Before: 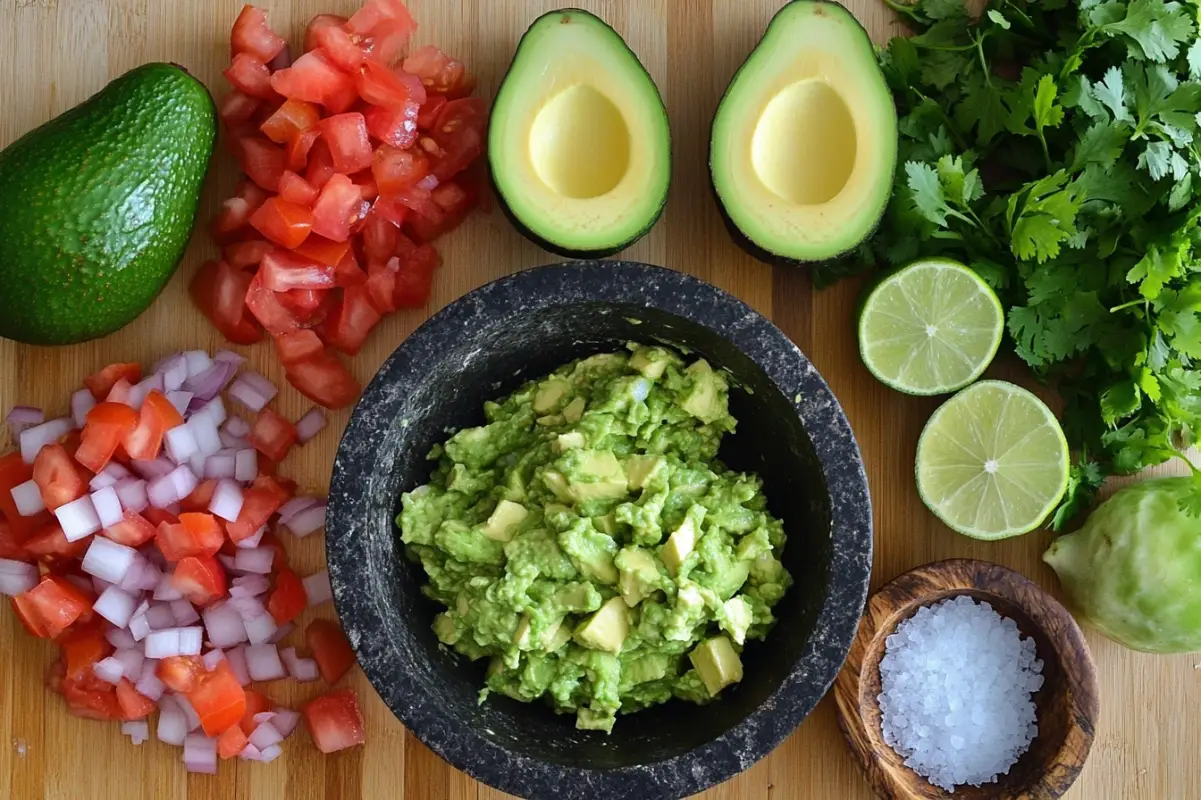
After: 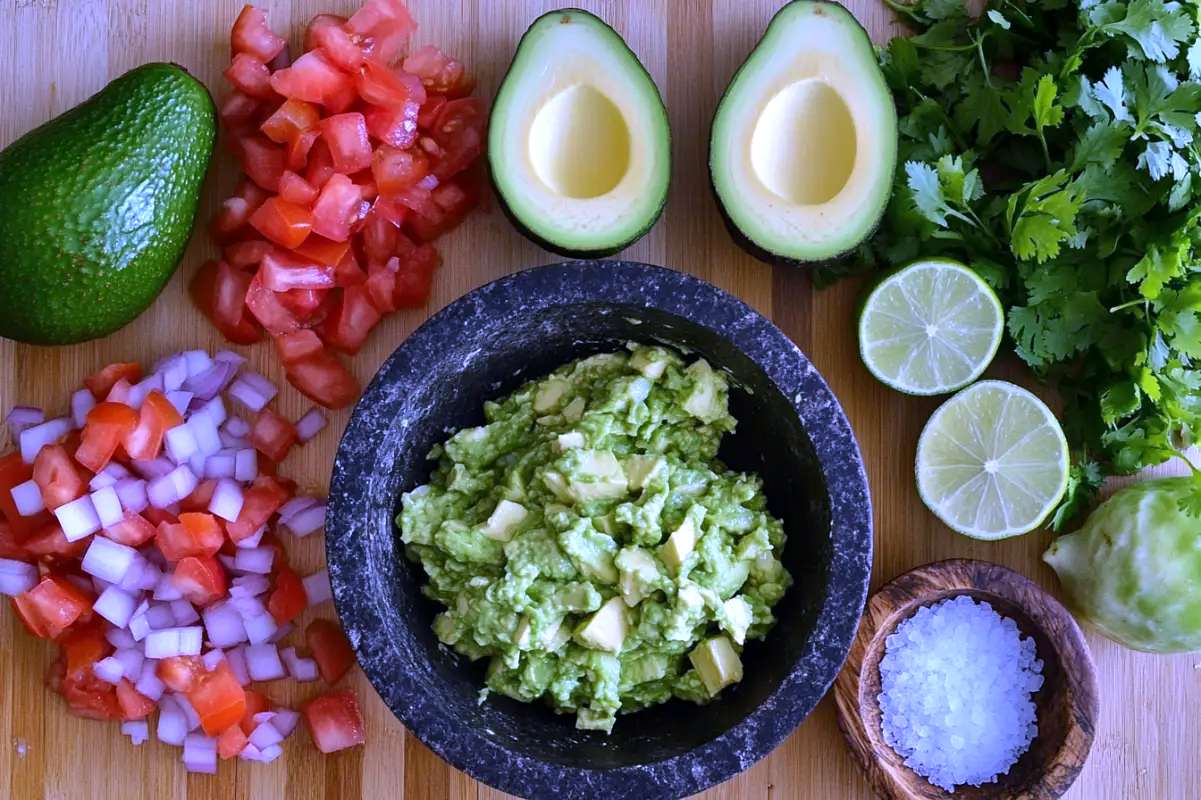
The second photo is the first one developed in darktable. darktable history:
white balance: red 0.98, blue 1.61
local contrast: highlights 100%, shadows 100%, detail 120%, midtone range 0.2
